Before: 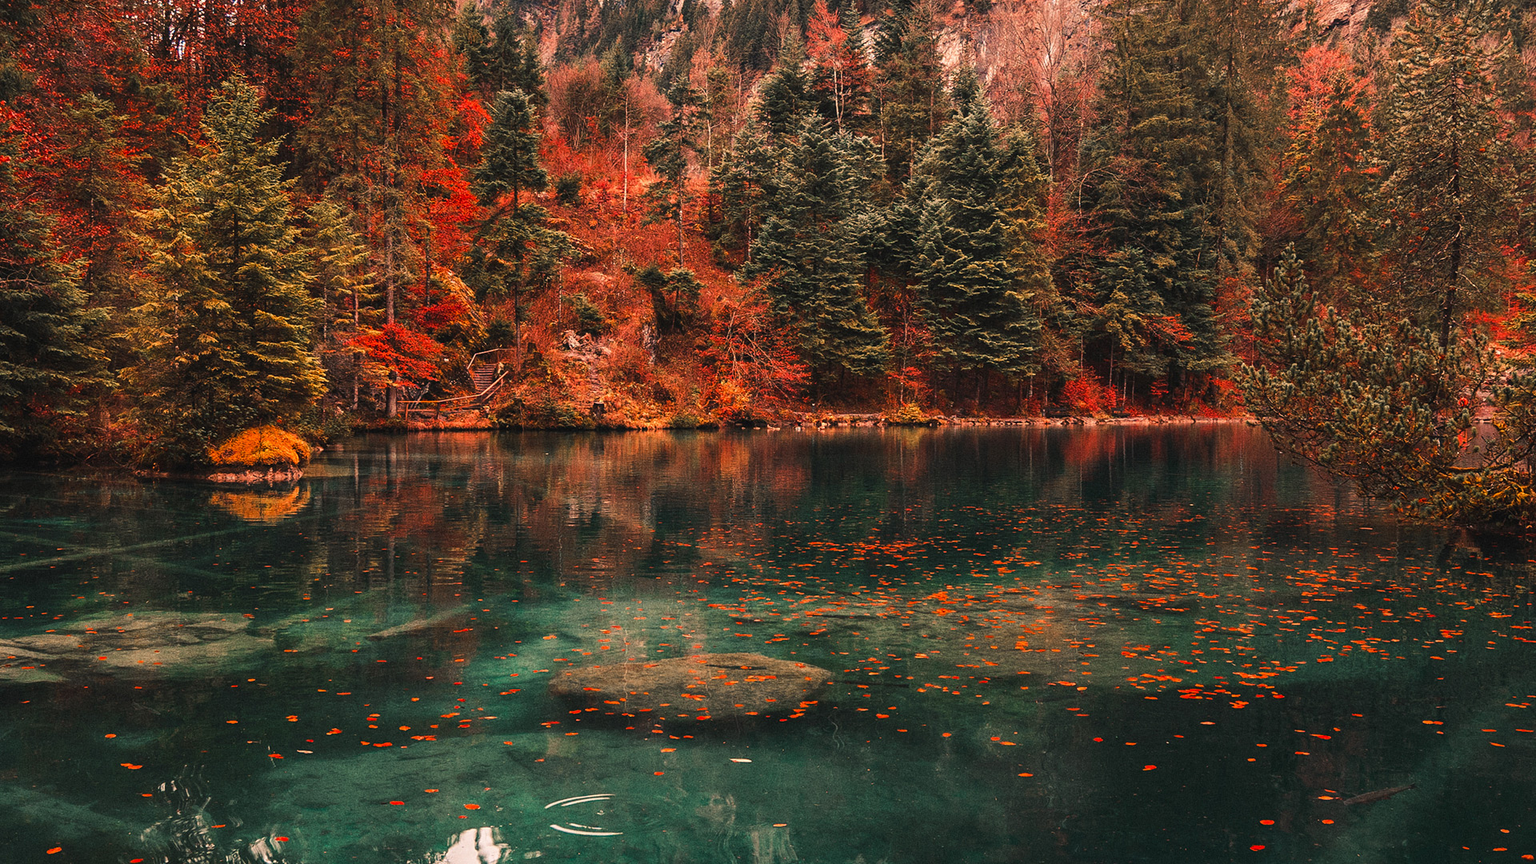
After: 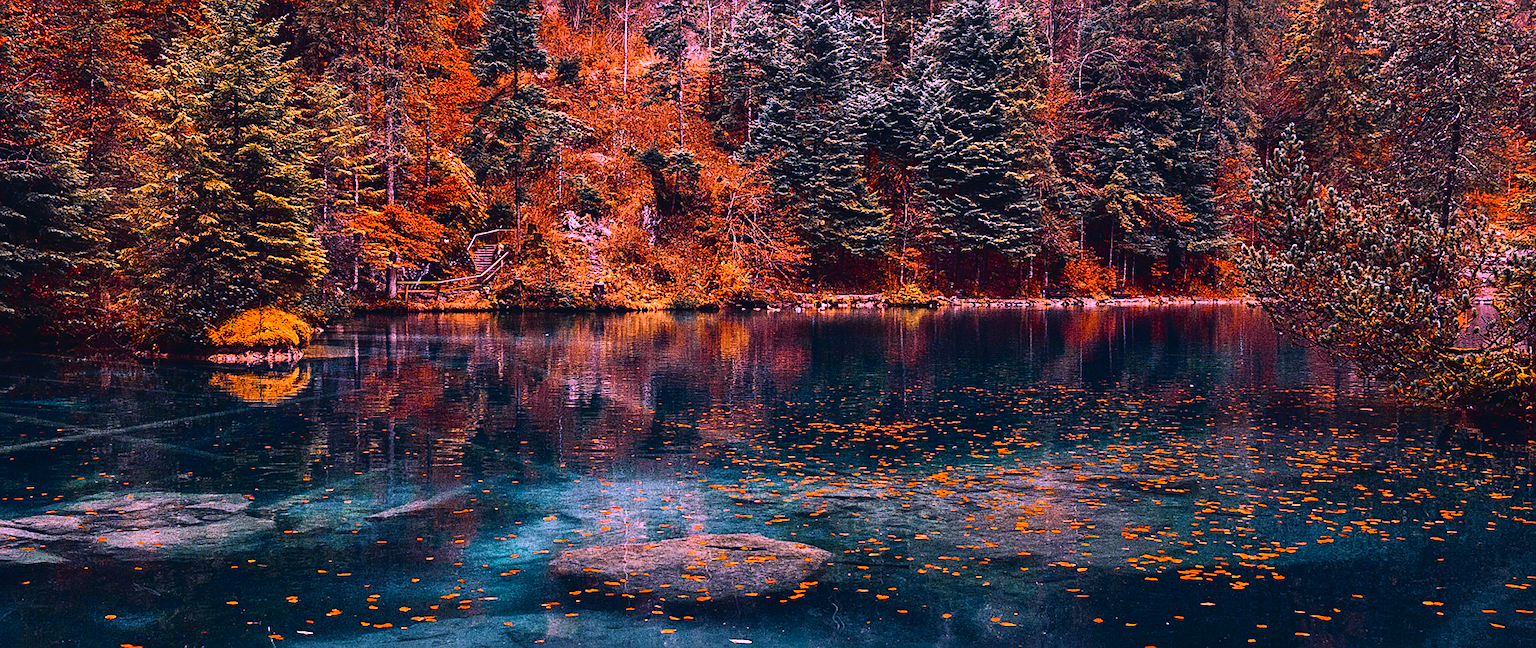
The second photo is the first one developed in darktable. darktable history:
crop: top 13.819%, bottom 11.169%
white balance: red 0.98, blue 1.61
tone curve: curves: ch0 [(0, 0.021) (0.148, 0.076) (0.232, 0.191) (0.398, 0.423) (0.572, 0.672) (0.705, 0.812) (0.877, 0.931) (0.99, 0.987)]; ch1 [(0, 0) (0.377, 0.325) (0.493, 0.486) (0.508, 0.502) (0.515, 0.514) (0.554, 0.586) (0.623, 0.658) (0.701, 0.704) (0.778, 0.751) (1, 1)]; ch2 [(0, 0) (0.431, 0.398) (0.485, 0.486) (0.495, 0.498) (0.511, 0.507) (0.58, 0.66) (0.679, 0.757) (0.749, 0.829) (1, 0.991)], color space Lab, independent channels
sharpen: on, module defaults
tone equalizer: on, module defaults
